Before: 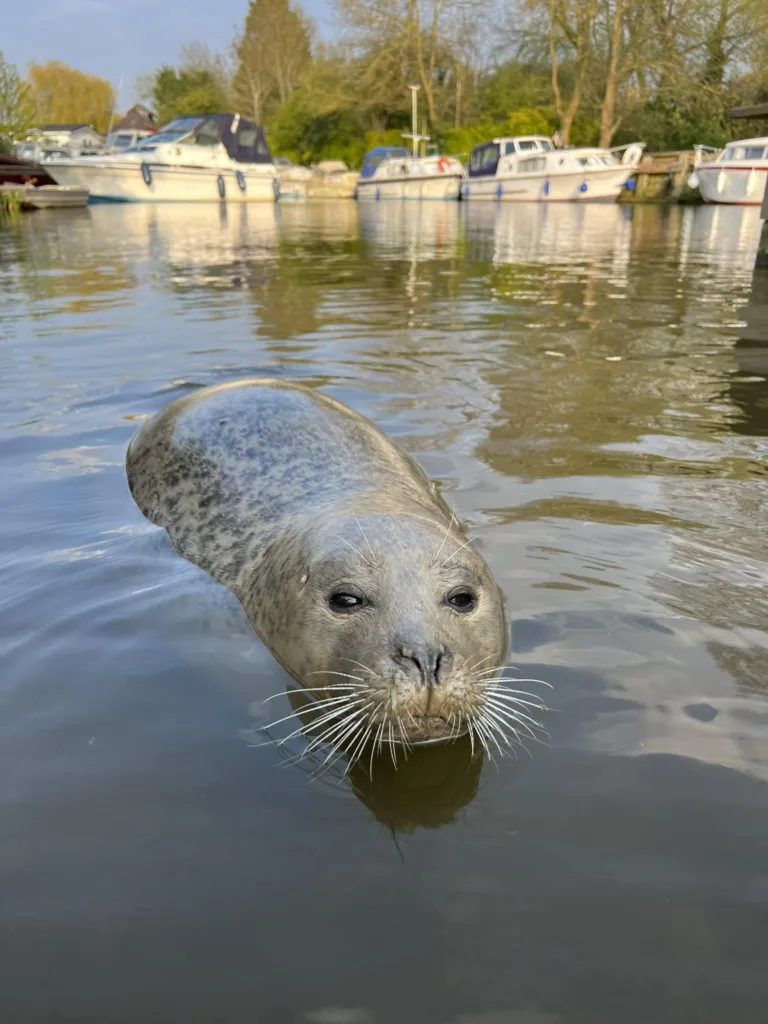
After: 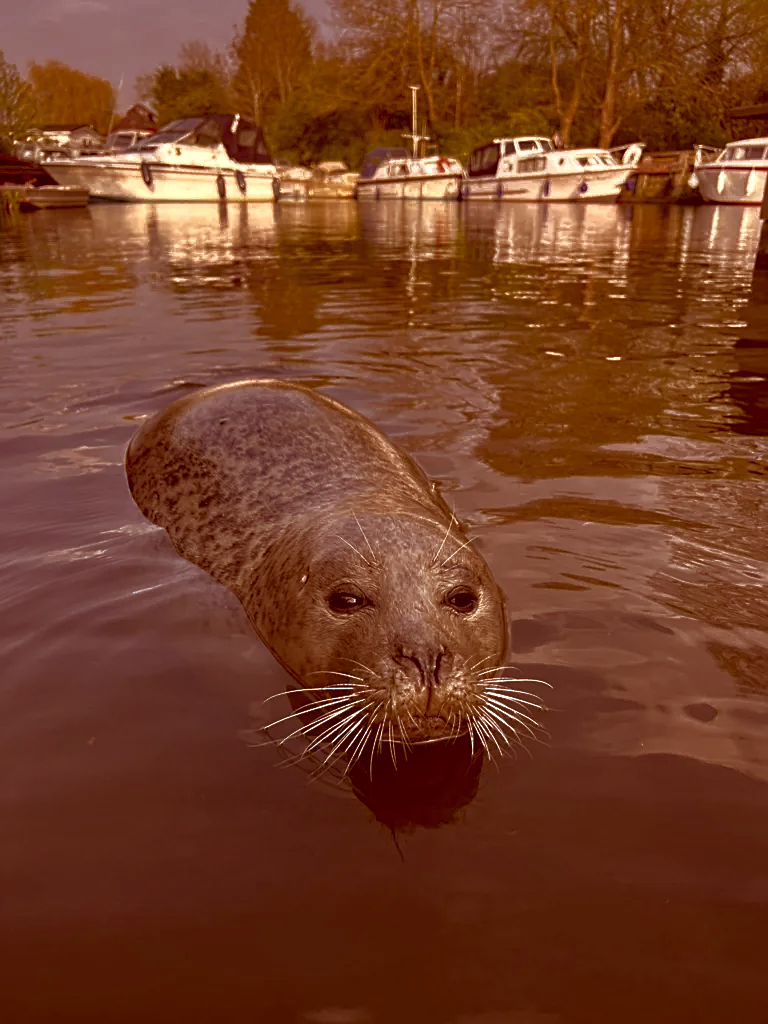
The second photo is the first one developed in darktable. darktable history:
sharpen: on, module defaults
local contrast: highlights 100%, shadows 100%, detail 120%, midtone range 0.2
color correction: highlights a* 9.03, highlights b* 8.71, shadows a* 40, shadows b* 40, saturation 0.8
exposure: compensate highlight preservation false
haze removal: compatibility mode true, adaptive false
base curve: curves: ch0 [(0, 0) (0.564, 0.291) (0.802, 0.731) (1, 1)]
